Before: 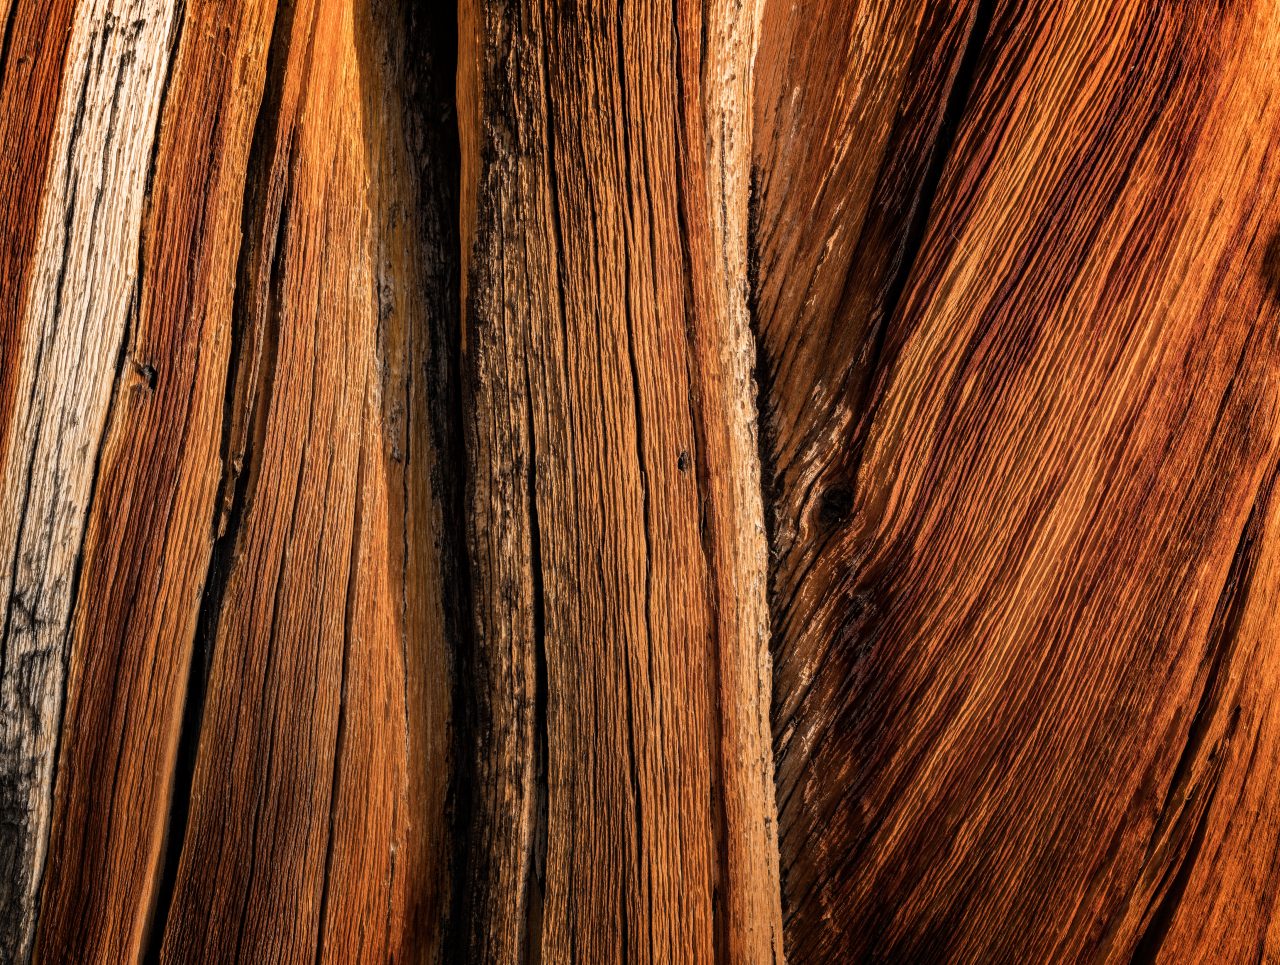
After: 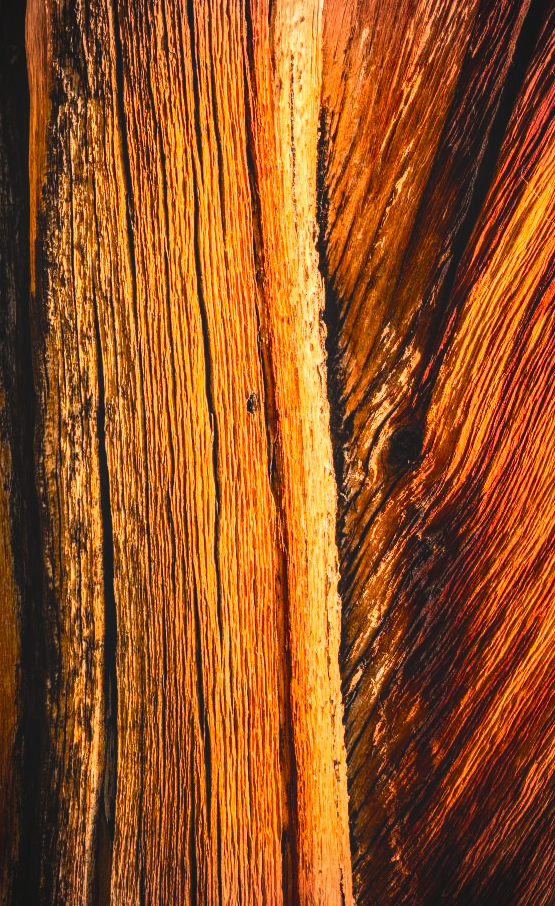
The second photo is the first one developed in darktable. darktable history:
tone equalizer: -8 EV -0.775 EV, -7 EV -0.732 EV, -6 EV -0.632 EV, -5 EV -0.361 EV, -3 EV 0.368 EV, -2 EV 0.6 EV, -1 EV 0.674 EV, +0 EV 0.742 EV, luminance estimator HSV value / RGB max
color balance rgb: global offset › luminance 0.48%, global offset › hue 168.49°, perceptual saturation grading › global saturation 27.561%, perceptual saturation grading › highlights -24.946%, perceptual saturation grading › shadows 23.944%, global vibrance 14.421%
vignetting: fall-off radius 61.19%
contrast brightness saturation: contrast 0.242, brightness 0.248, saturation 0.376
local contrast: detail 109%
crop: left 33.719%, top 6.054%, right 22.904%
